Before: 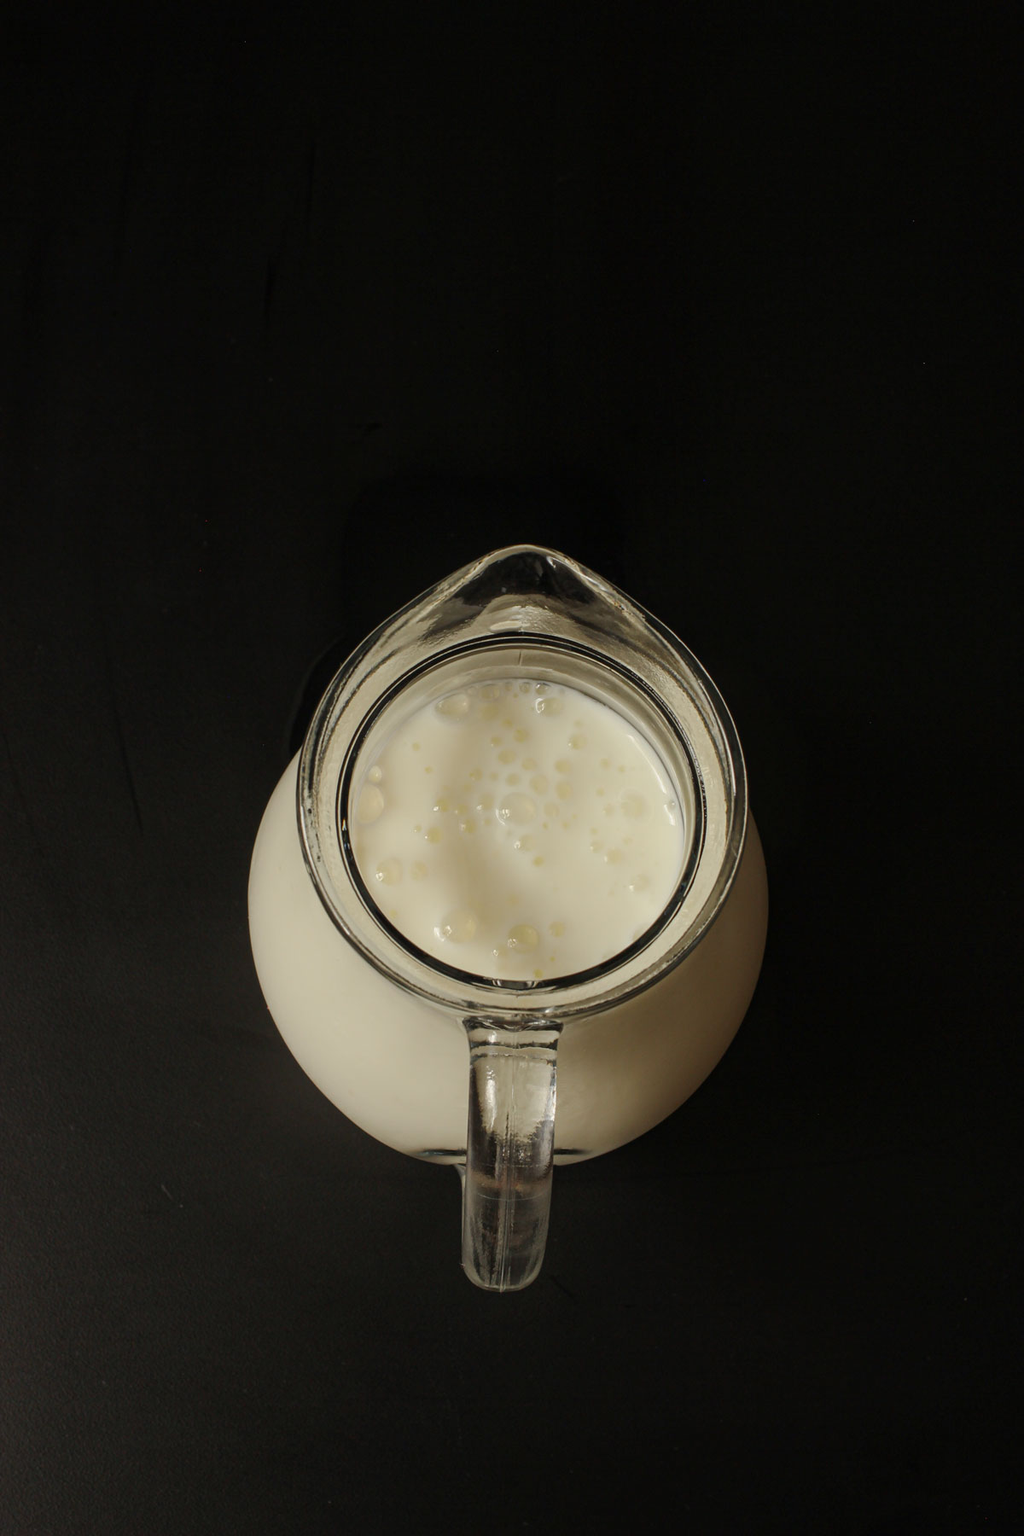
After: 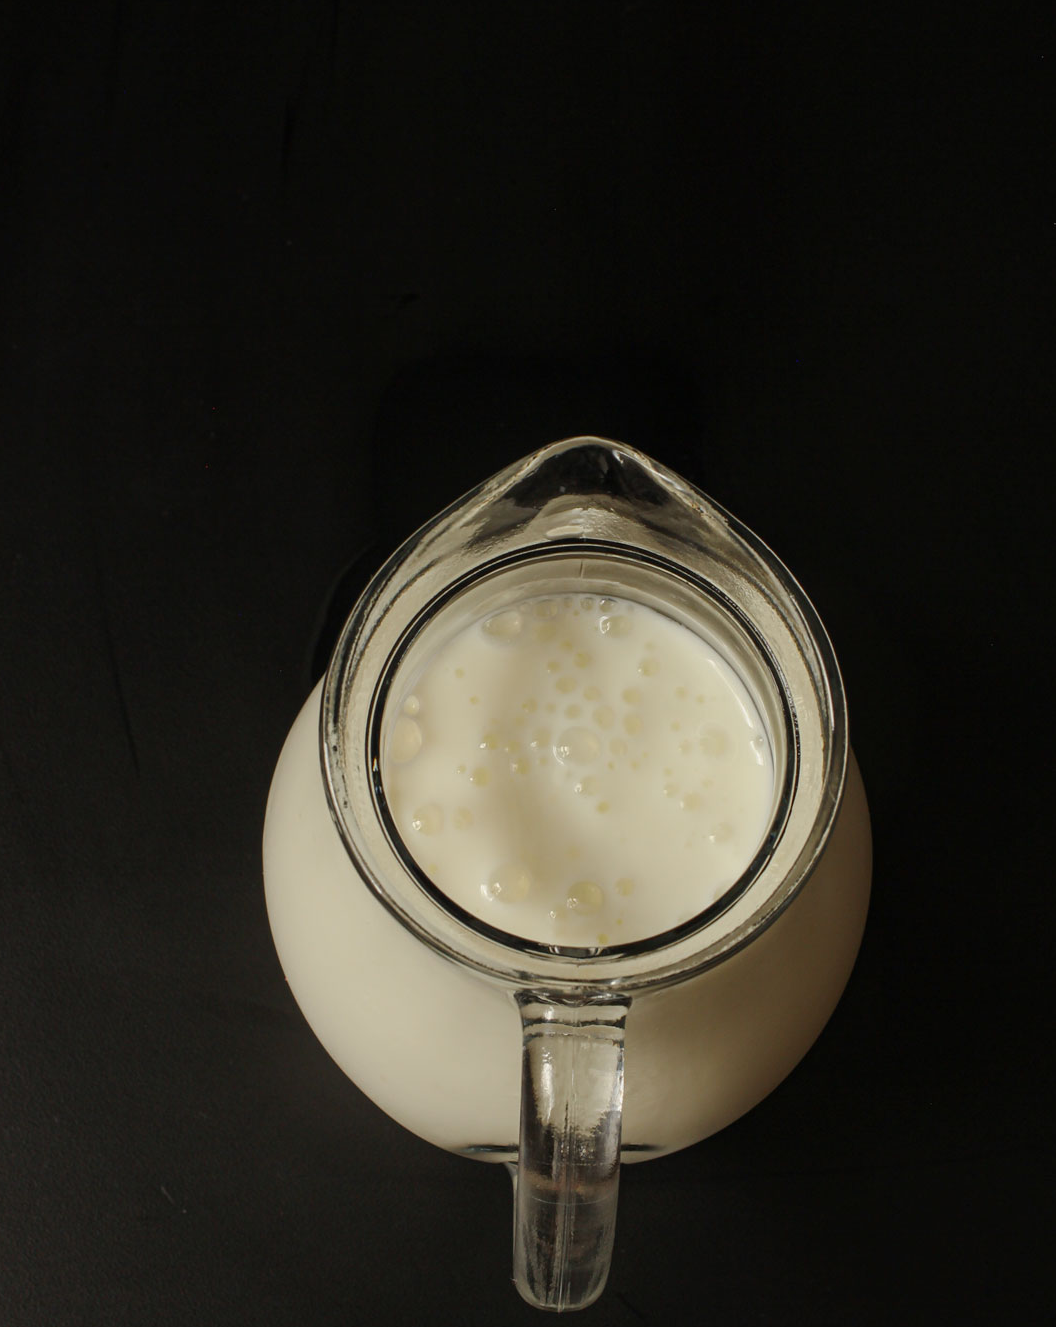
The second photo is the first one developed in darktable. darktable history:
crop and rotate: left 2.371%, top 11.247%, right 9.568%, bottom 15.019%
